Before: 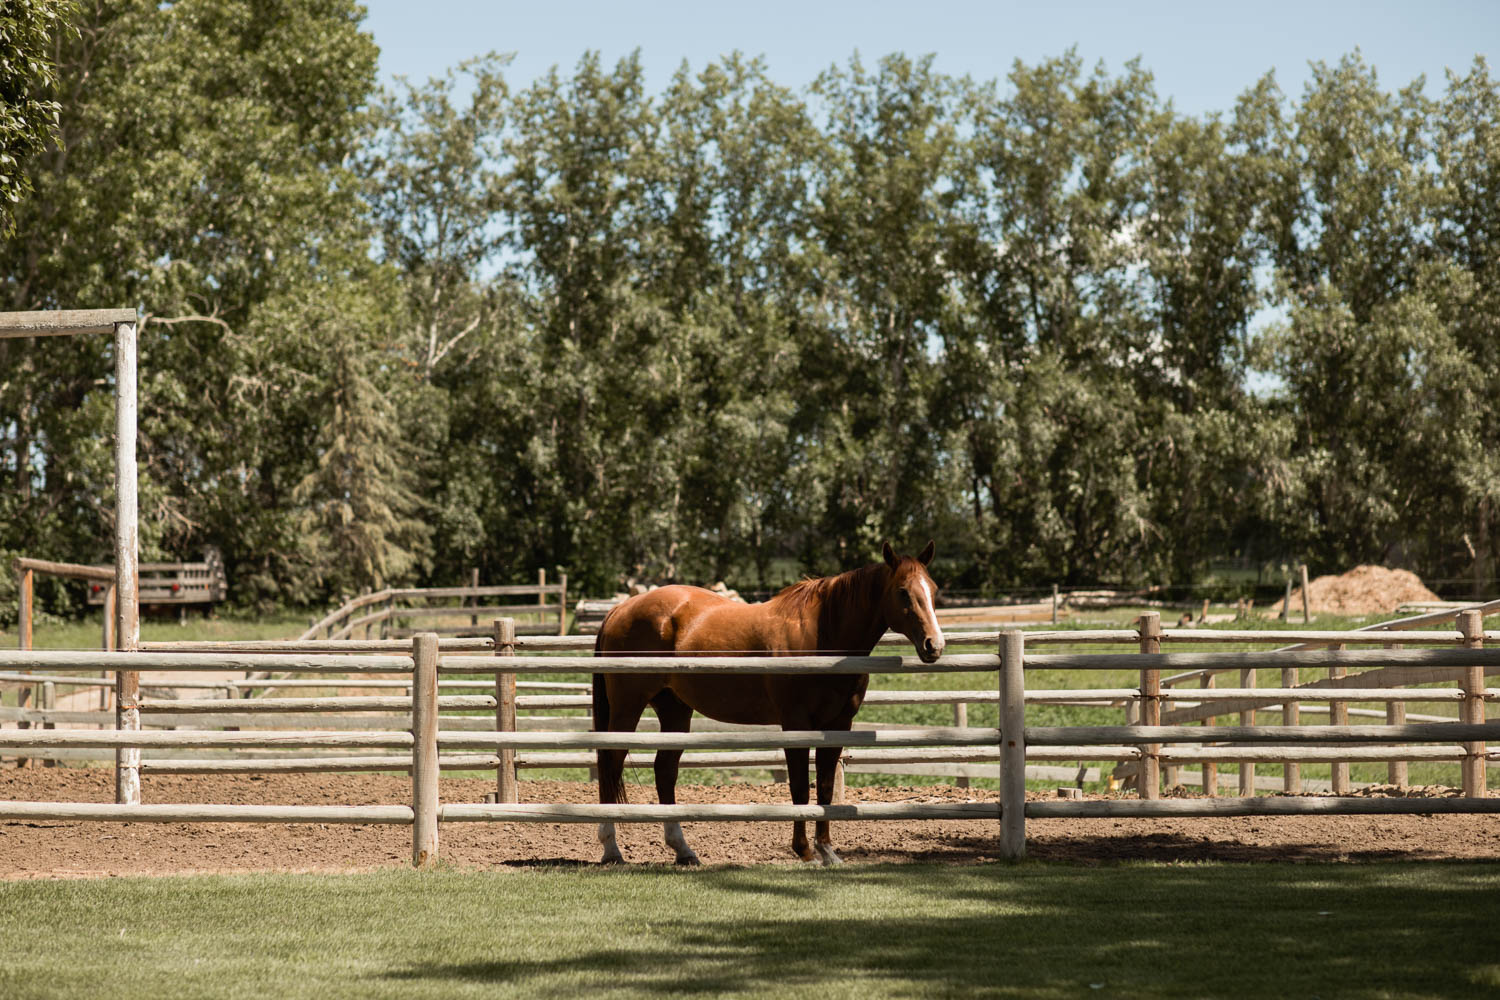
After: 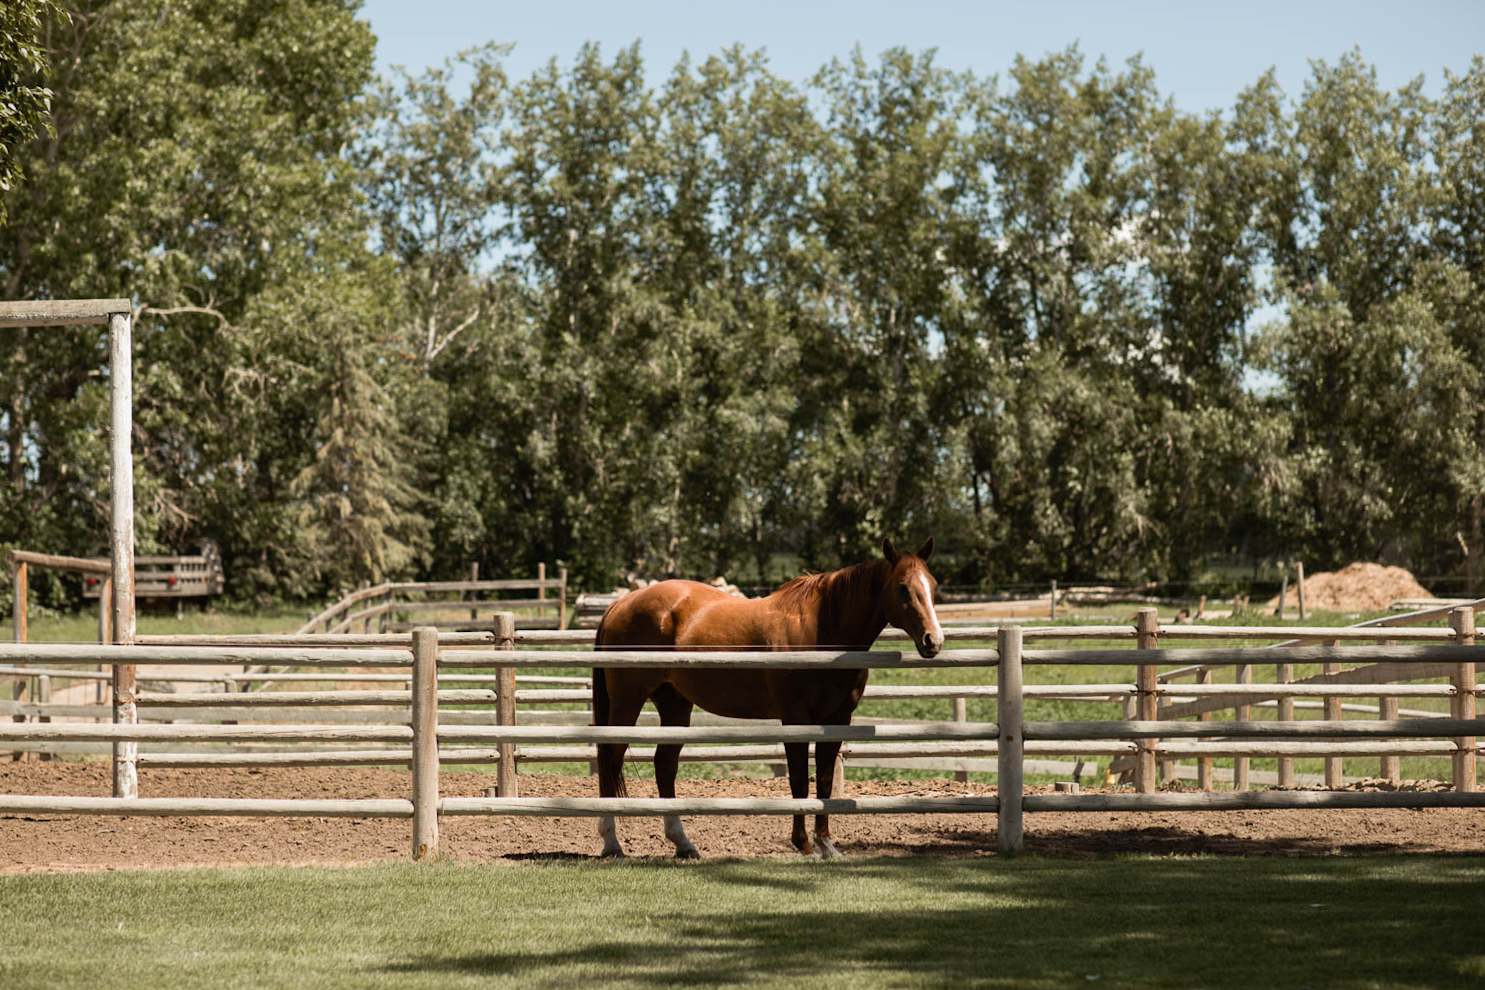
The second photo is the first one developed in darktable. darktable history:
white balance: emerald 1
rotate and perspective: rotation 0.174°, lens shift (vertical) 0.013, lens shift (horizontal) 0.019, shear 0.001, automatic cropping original format, crop left 0.007, crop right 0.991, crop top 0.016, crop bottom 0.997
